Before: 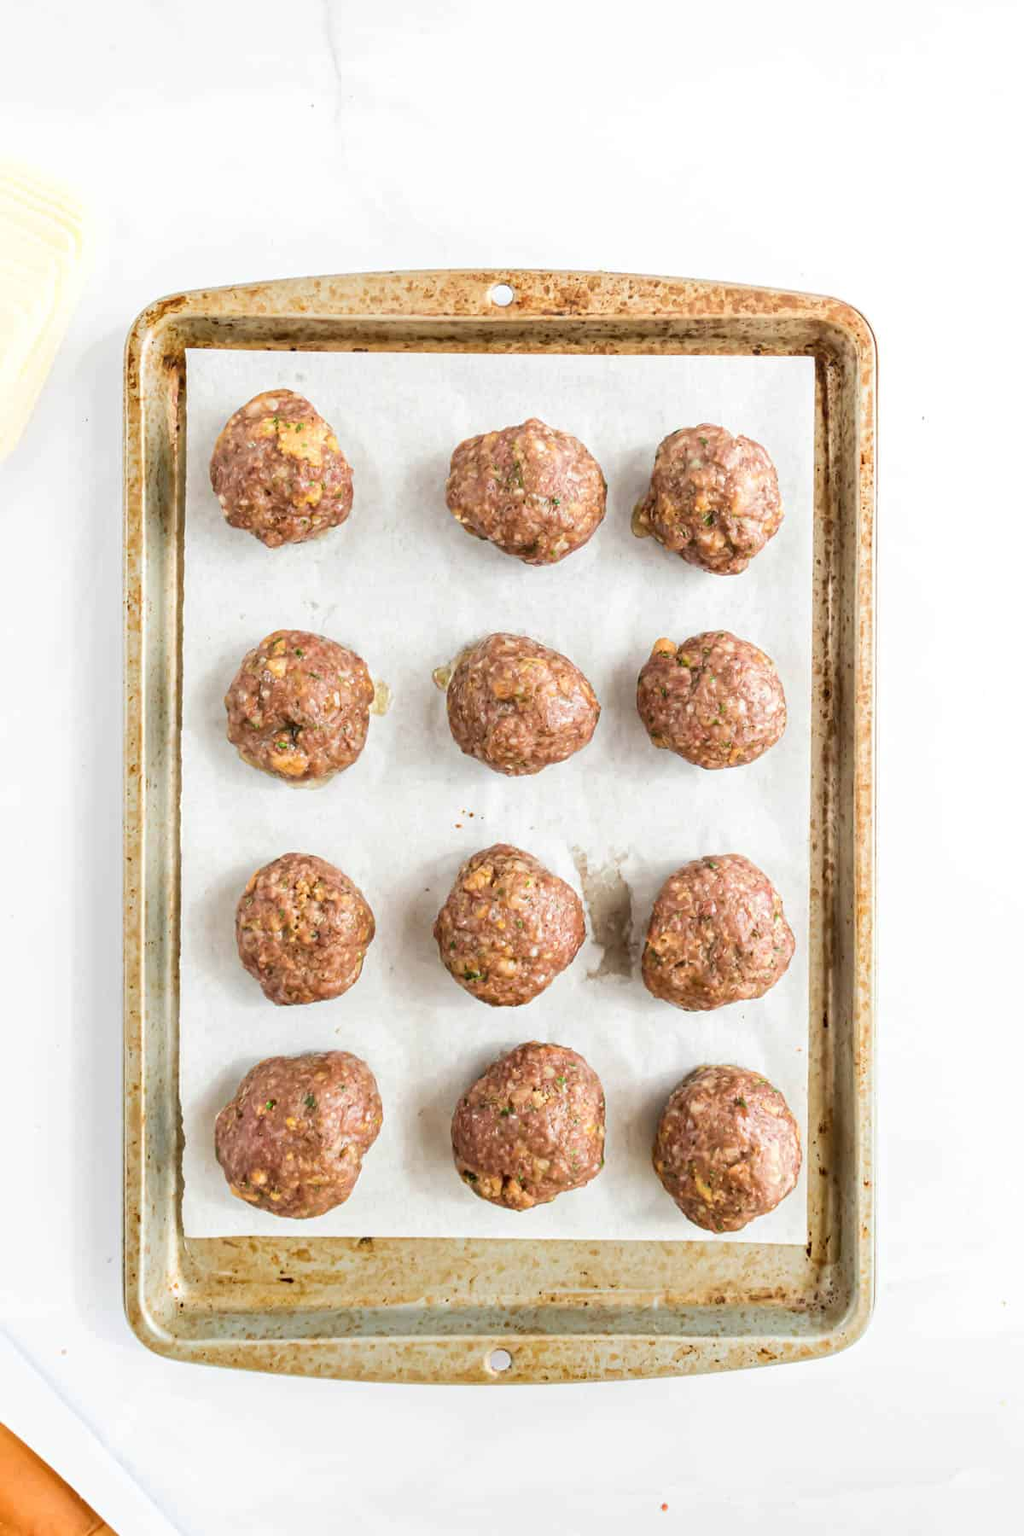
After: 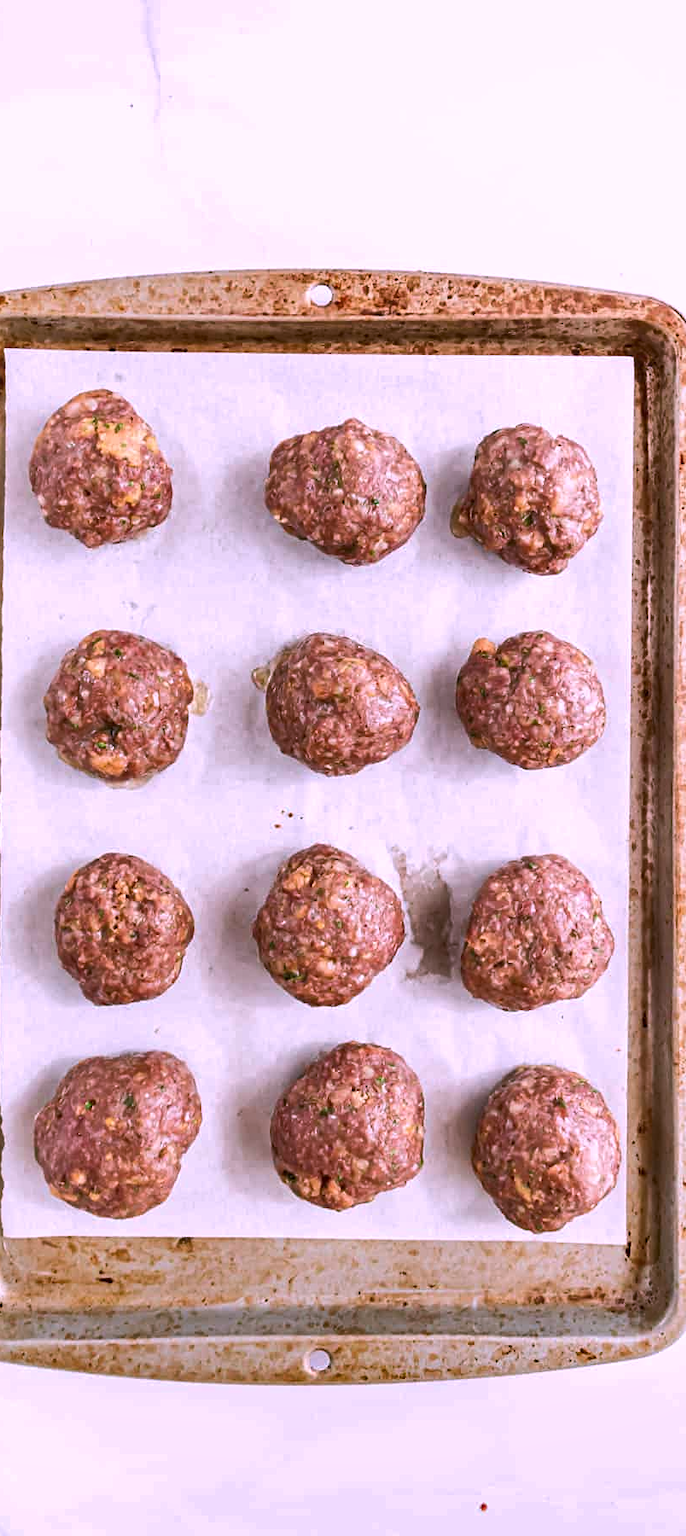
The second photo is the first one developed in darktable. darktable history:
sharpen: amount 0.203
color correction: highlights a* 15.4, highlights b* -20.89
tone equalizer: edges refinement/feathering 500, mask exposure compensation -1.57 EV, preserve details no
crop and rotate: left 17.673%, right 15.216%
shadows and highlights: soften with gaussian
